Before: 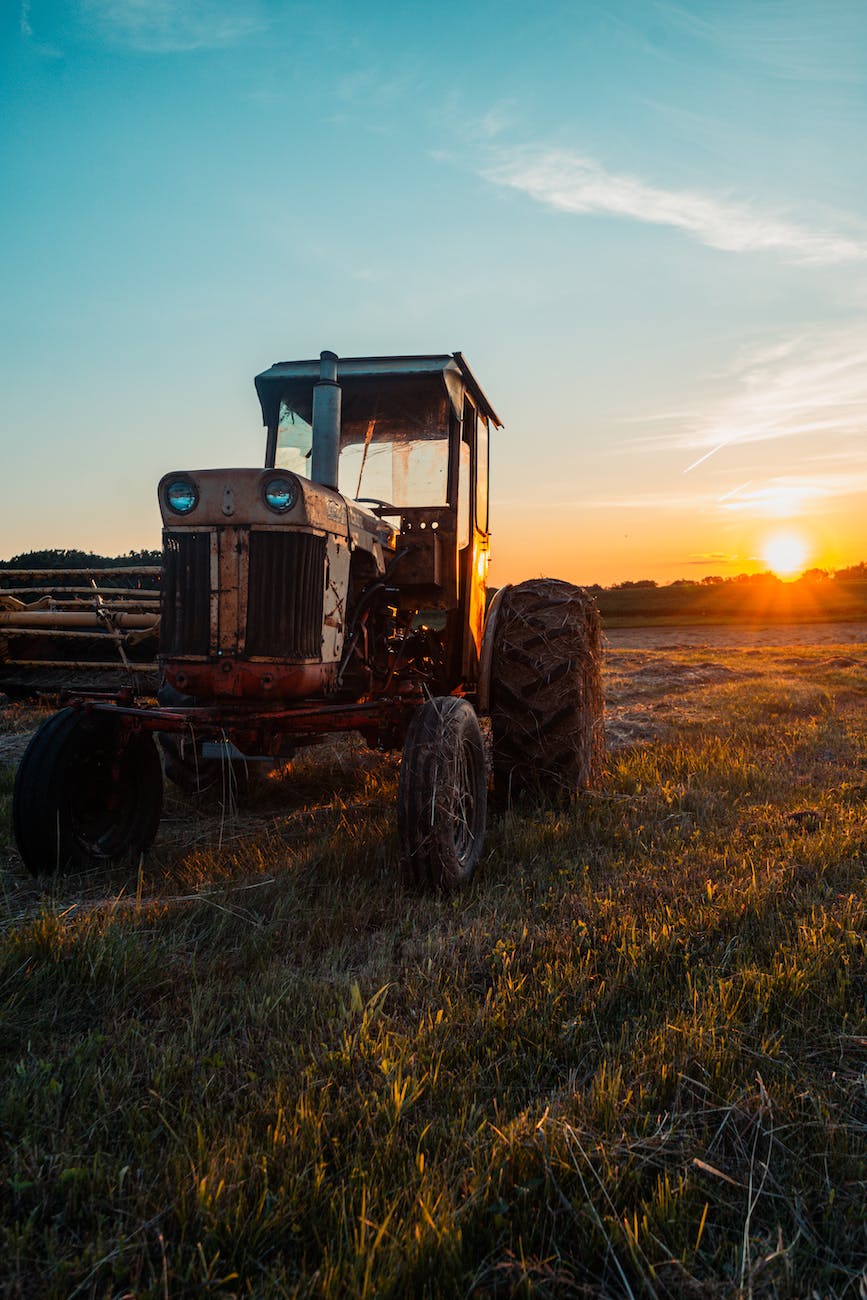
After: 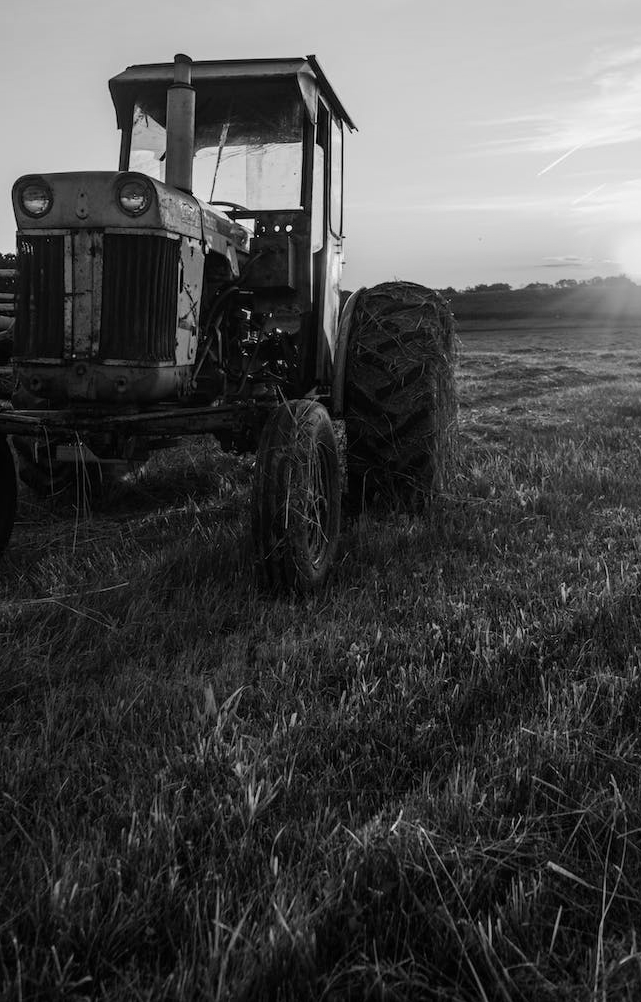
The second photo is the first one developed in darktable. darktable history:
crop: left 16.871%, top 22.857%, right 9.116%
haze removal: strength 0.02, distance 0.25, compatibility mode true, adaptive false
monochrome: a 16.06, b 15.48, size 1
